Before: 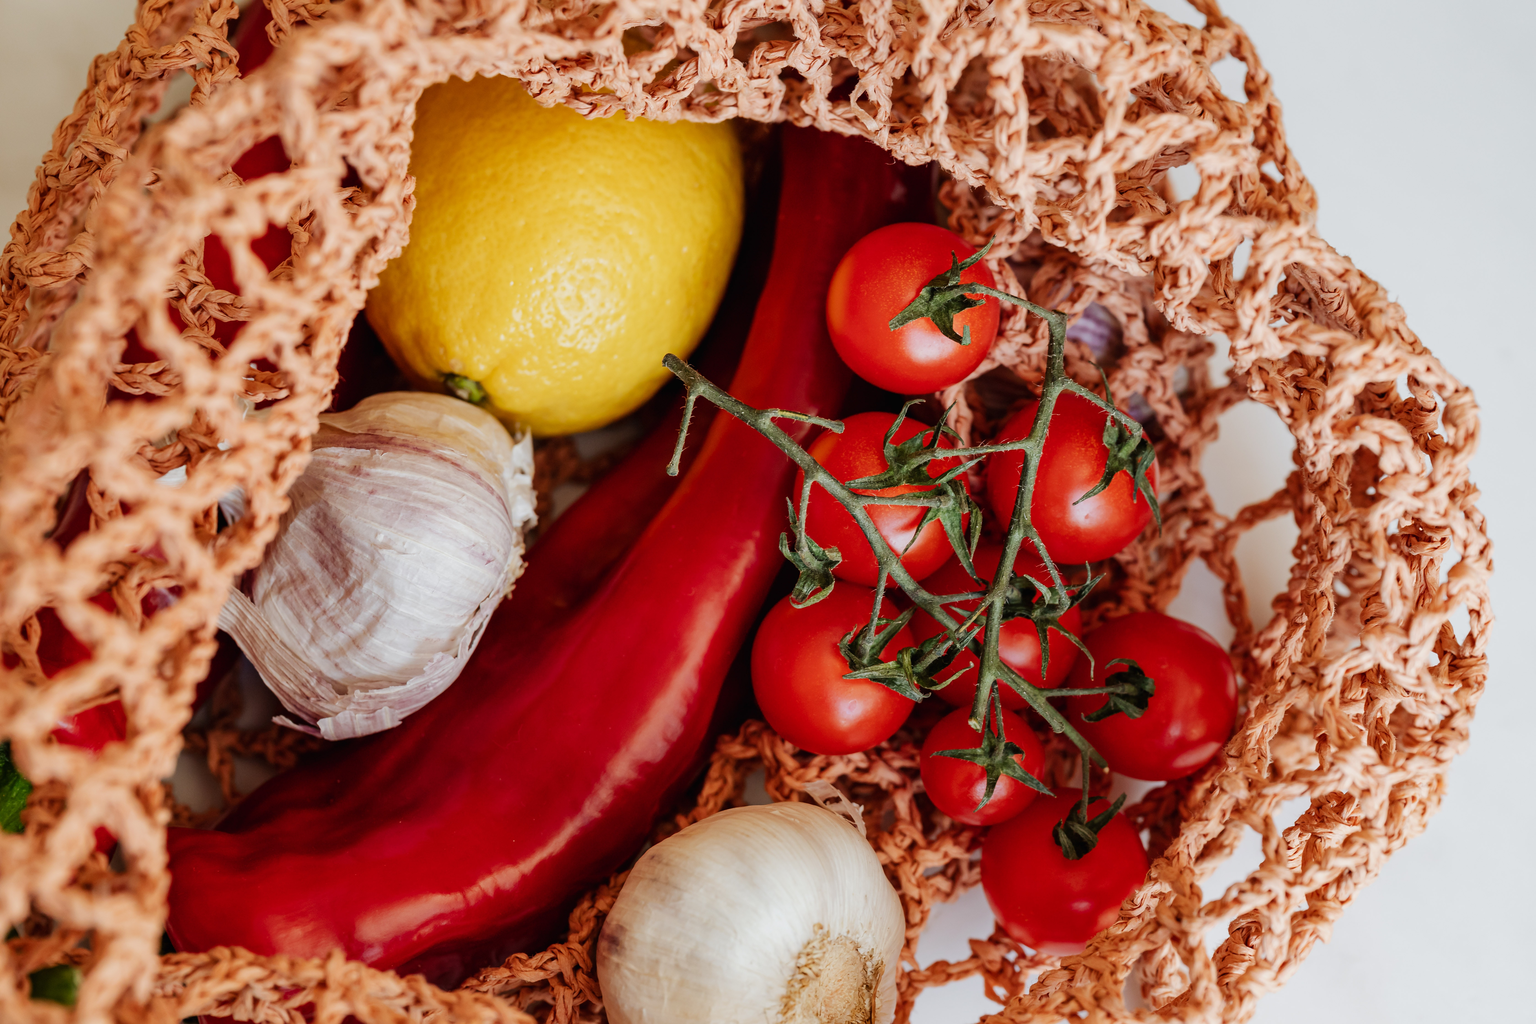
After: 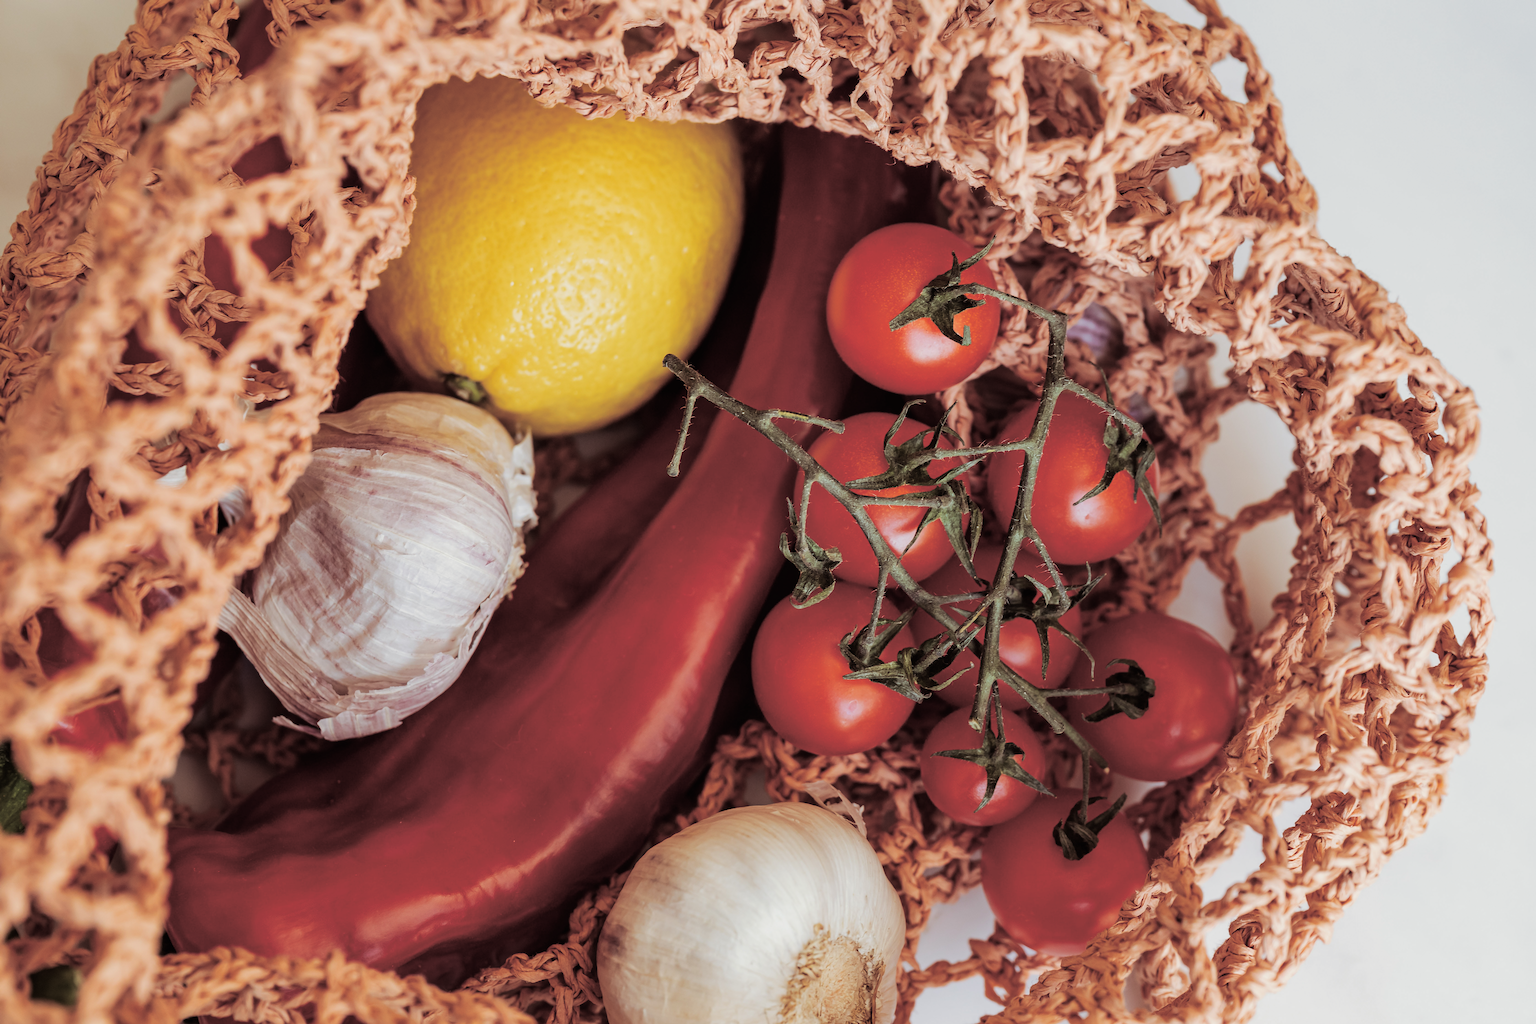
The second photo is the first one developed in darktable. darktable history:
color balance rgb: global vibrance 0.5%
split-toning: shadows › saturation 0.24, highlights › hue 54°, highlights › saturation 0.24
